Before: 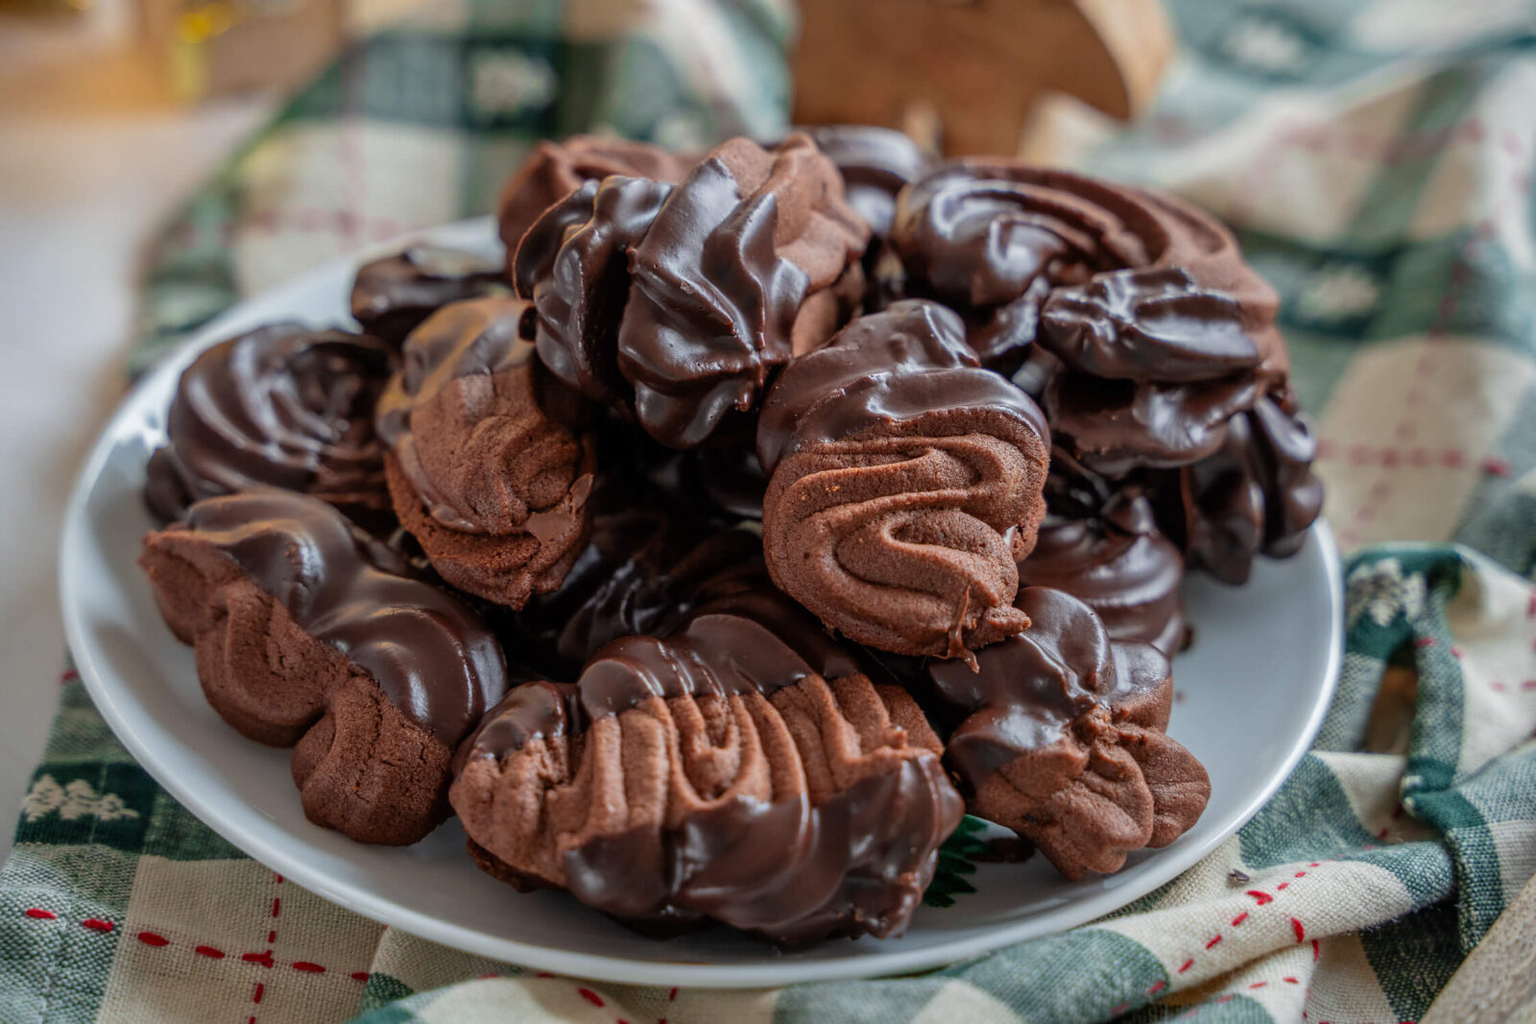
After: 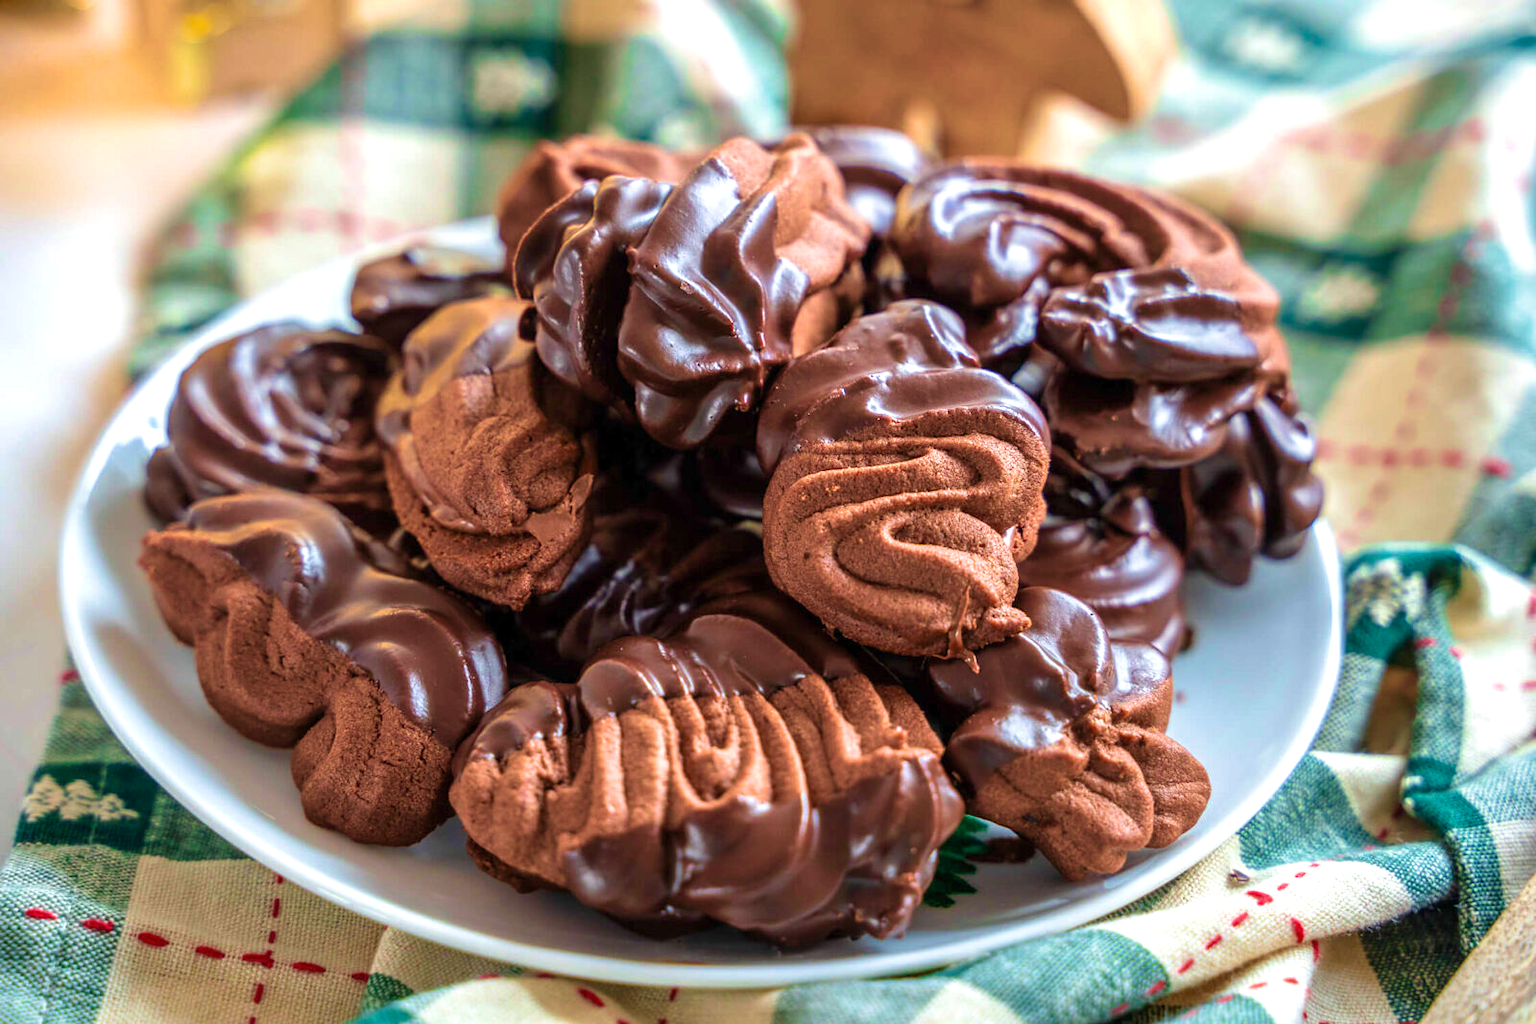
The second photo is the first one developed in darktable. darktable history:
velvia: strength 74.96%
exposure: exposure 0.951 EV, compensate highlight preservation false
